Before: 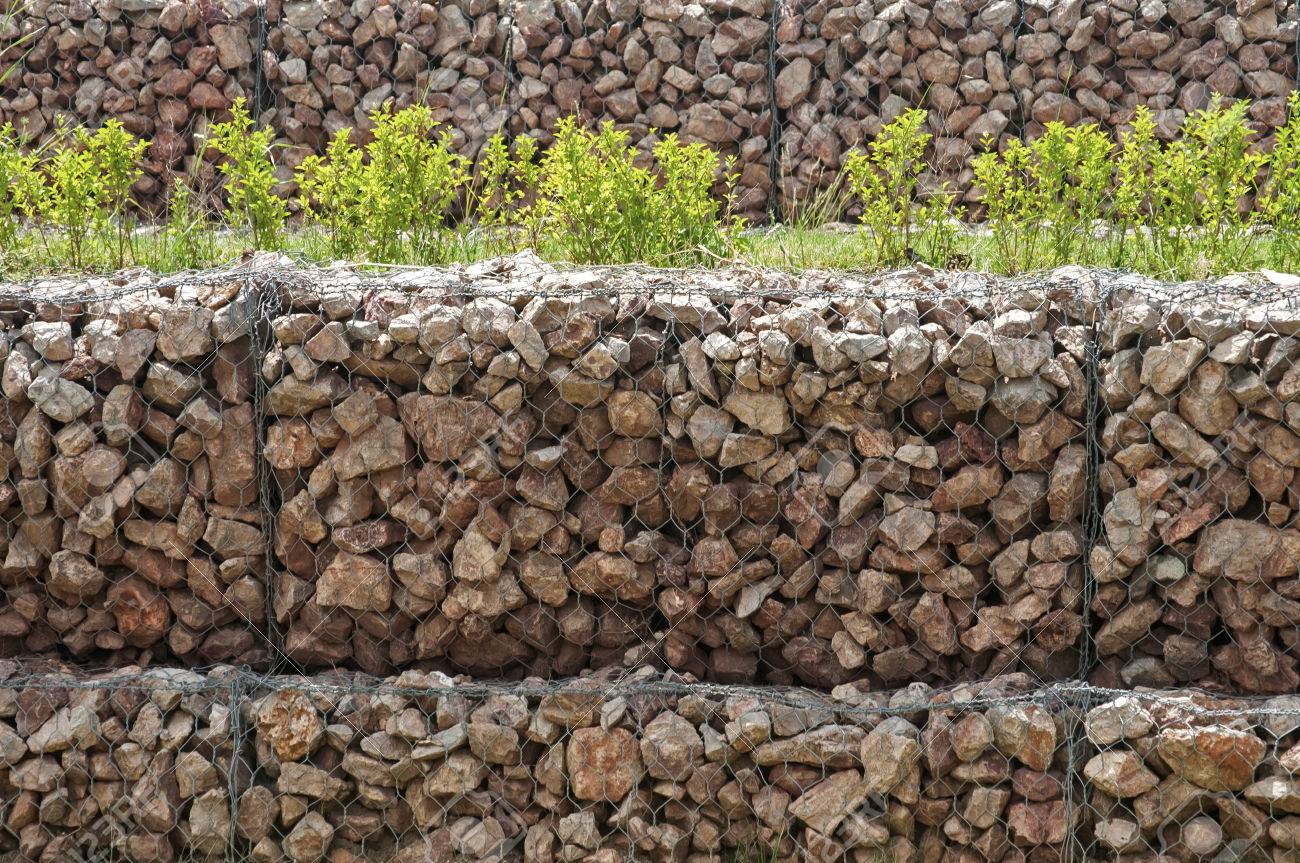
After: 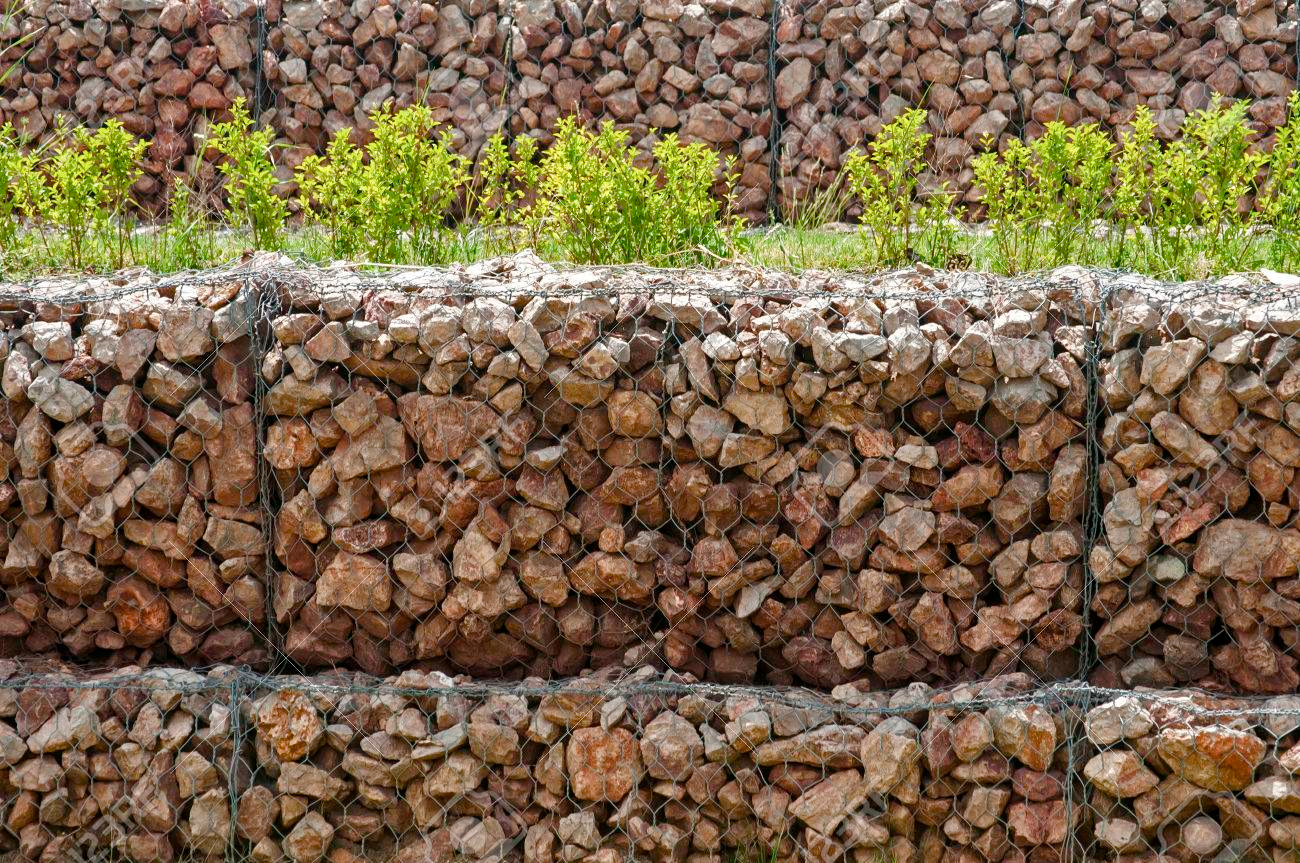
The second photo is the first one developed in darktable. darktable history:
color balance rgb: perceptual saturation grading › global saturation 20%, perceptual saturation grading › highlights -25.872%, perceptual saturation grading › shadows 25.317%
